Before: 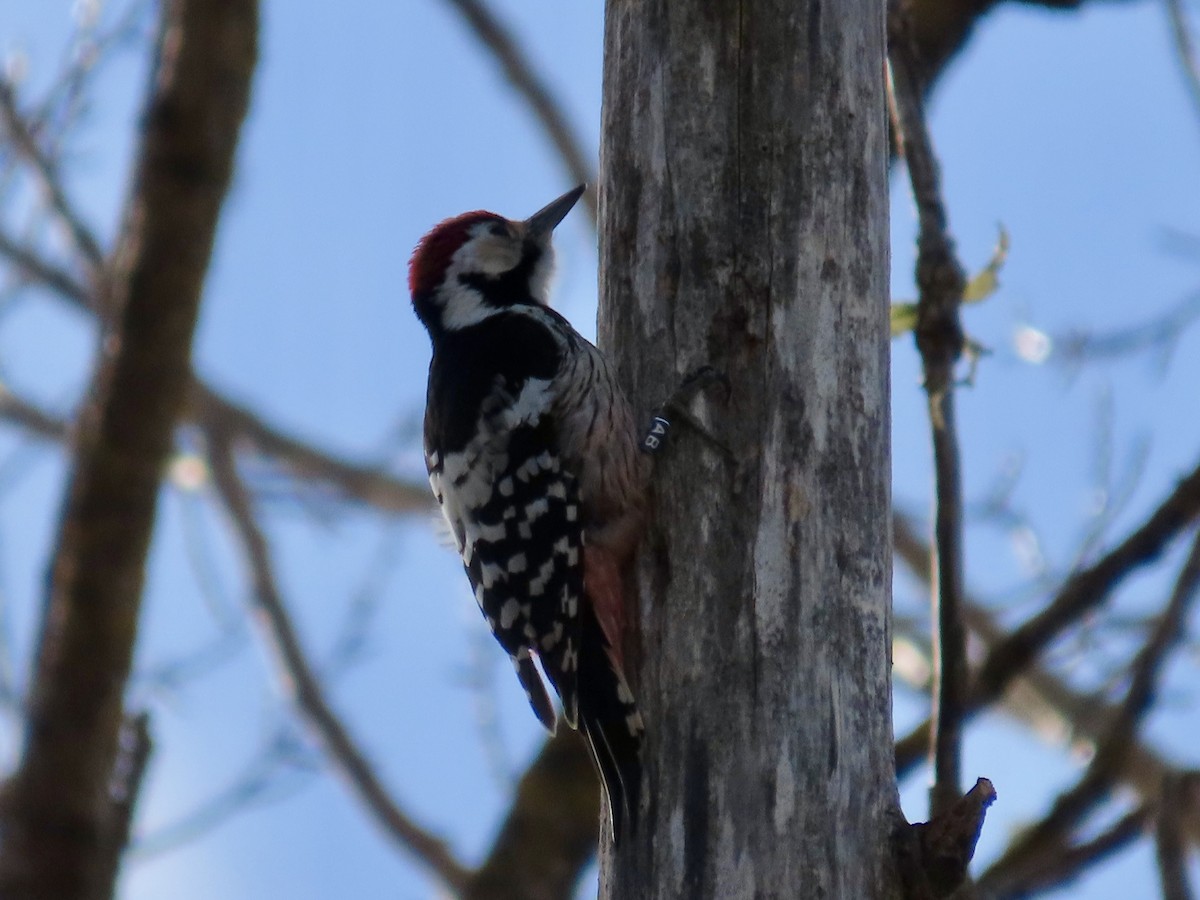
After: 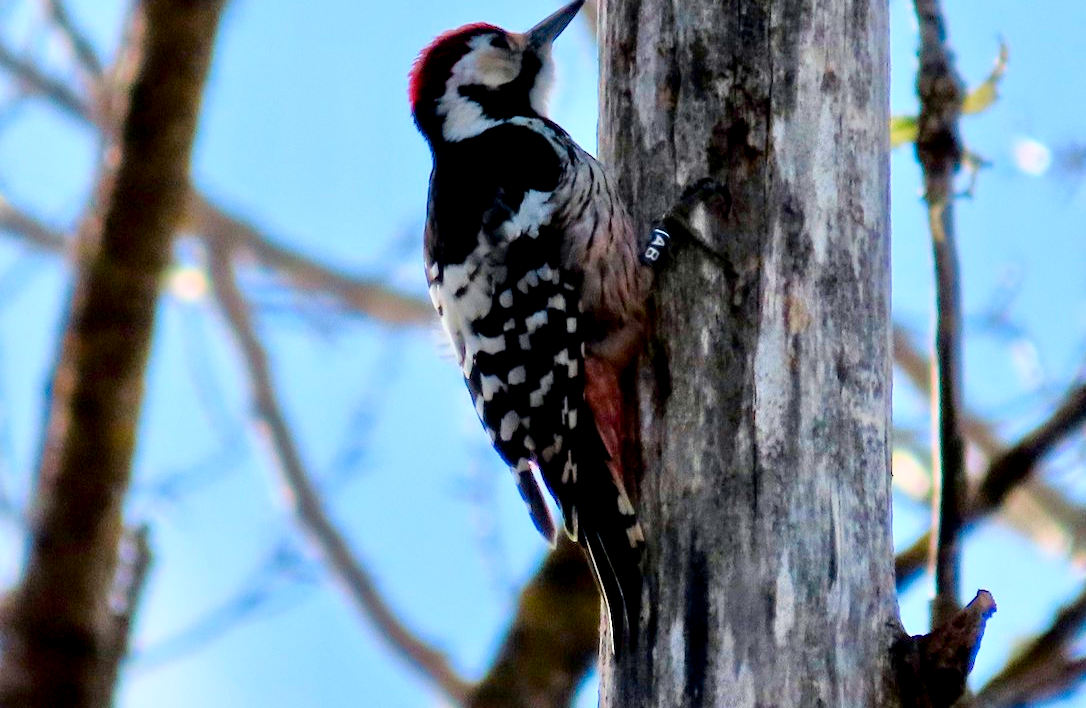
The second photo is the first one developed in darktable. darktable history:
exposure: black level correction 0.009, exposure -0.159 EV, compensate highlight preservation false
crop: top 20.916%, right 9.437%, bottom 0.316%
tone equalizer: -7 EV 0.15 EV, -6 EV 0.6 EV, -5 EV 1.15 EV, -4 EV 1.33 EV, -3 EV 1.15 EV, -2 EV 0.6 EV, -1 EV 0.15 EV, mask exposure compensation -0.5 EV
base curve: curves: ch0 [(0, 0) (0.557, 0.834) (1, 1)]
color balance rgb: perceptual saturation grading › global saturation 10%, global vibrance 10%
